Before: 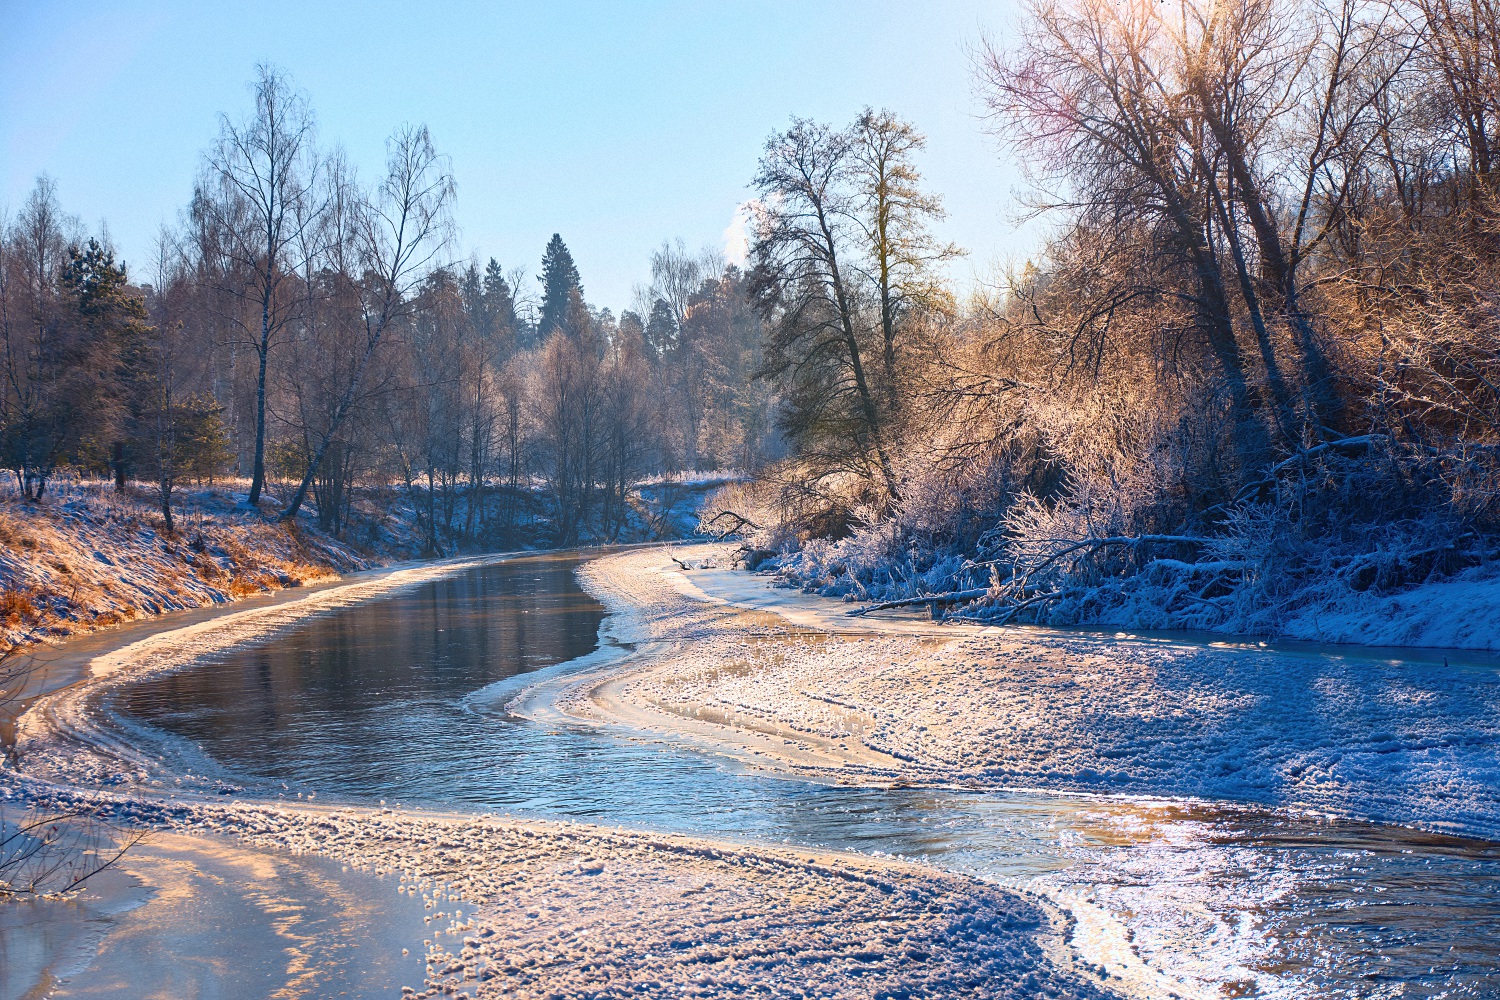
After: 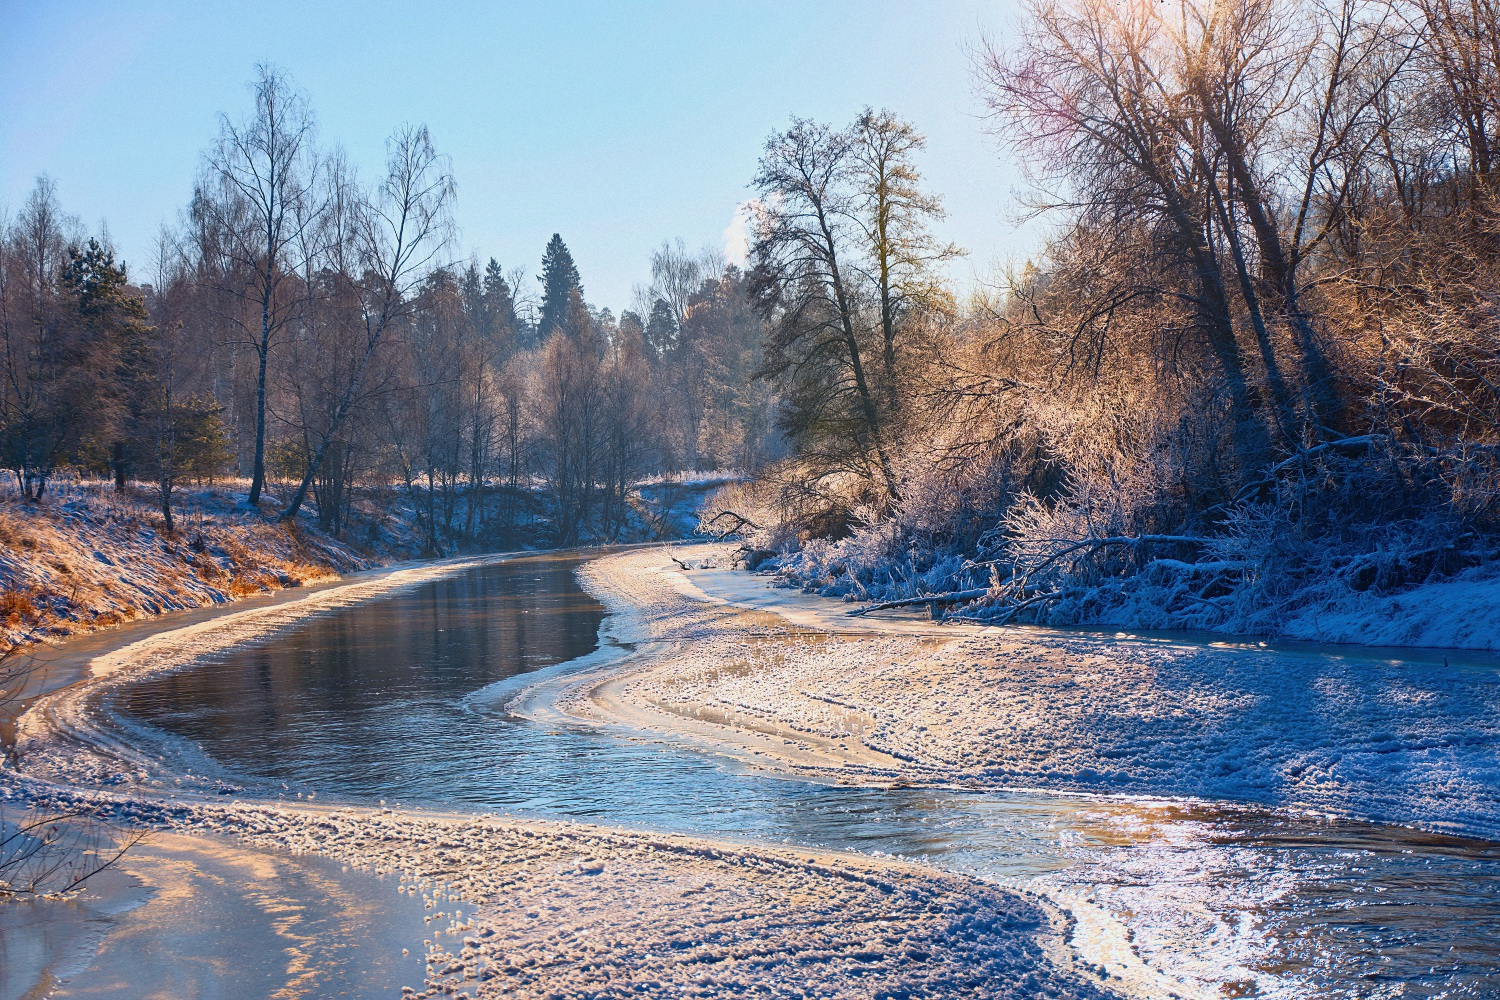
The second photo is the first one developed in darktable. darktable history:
exposure: exposure -0.155 EV, compensate exposure bias true, compensate highlight preservation false
